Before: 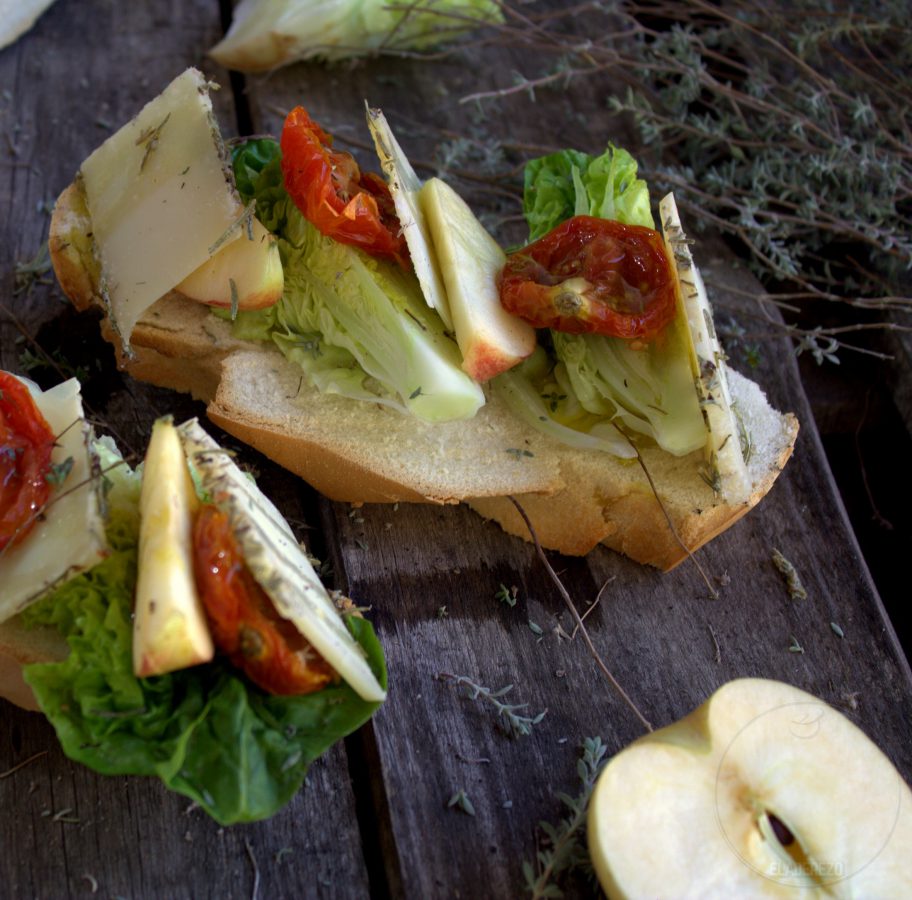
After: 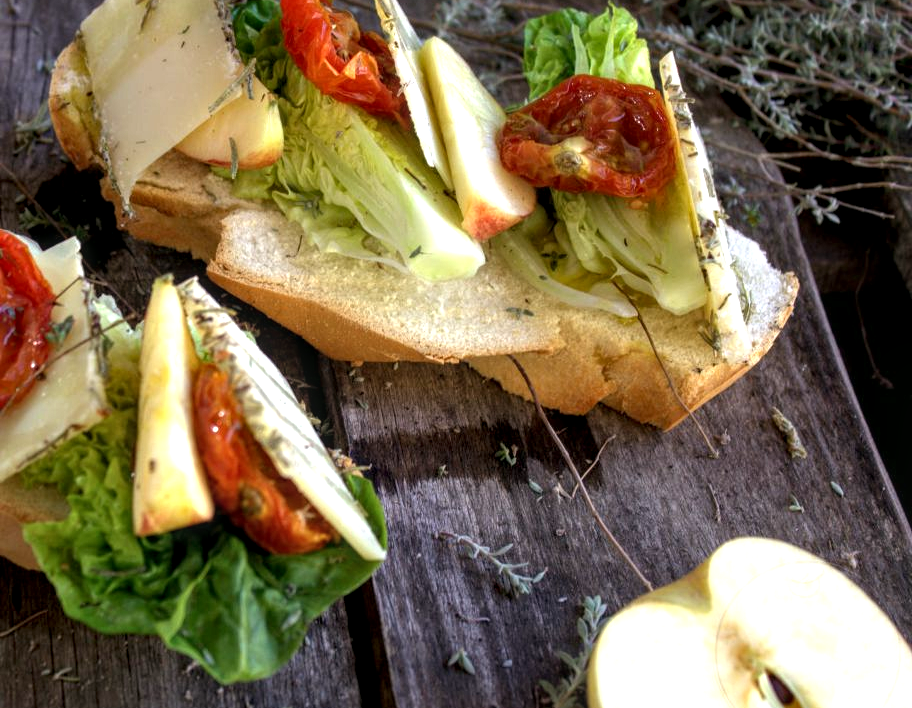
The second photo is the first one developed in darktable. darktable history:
crop and rotate: top 15.774%, bottom 5.506%
local contrast: highlights 61%, detail 143%, midtone range 0.428
exposure: exposure 0.6 EV, compensate highlight preservation false
levels: levels [0, 0.476, 0.951]
color balance: mode lift, gamma, gain (sRGB), lift [1, 0.99, 1.01, 0.992], gamma [1, 1.037, 0.974, 0.963]
